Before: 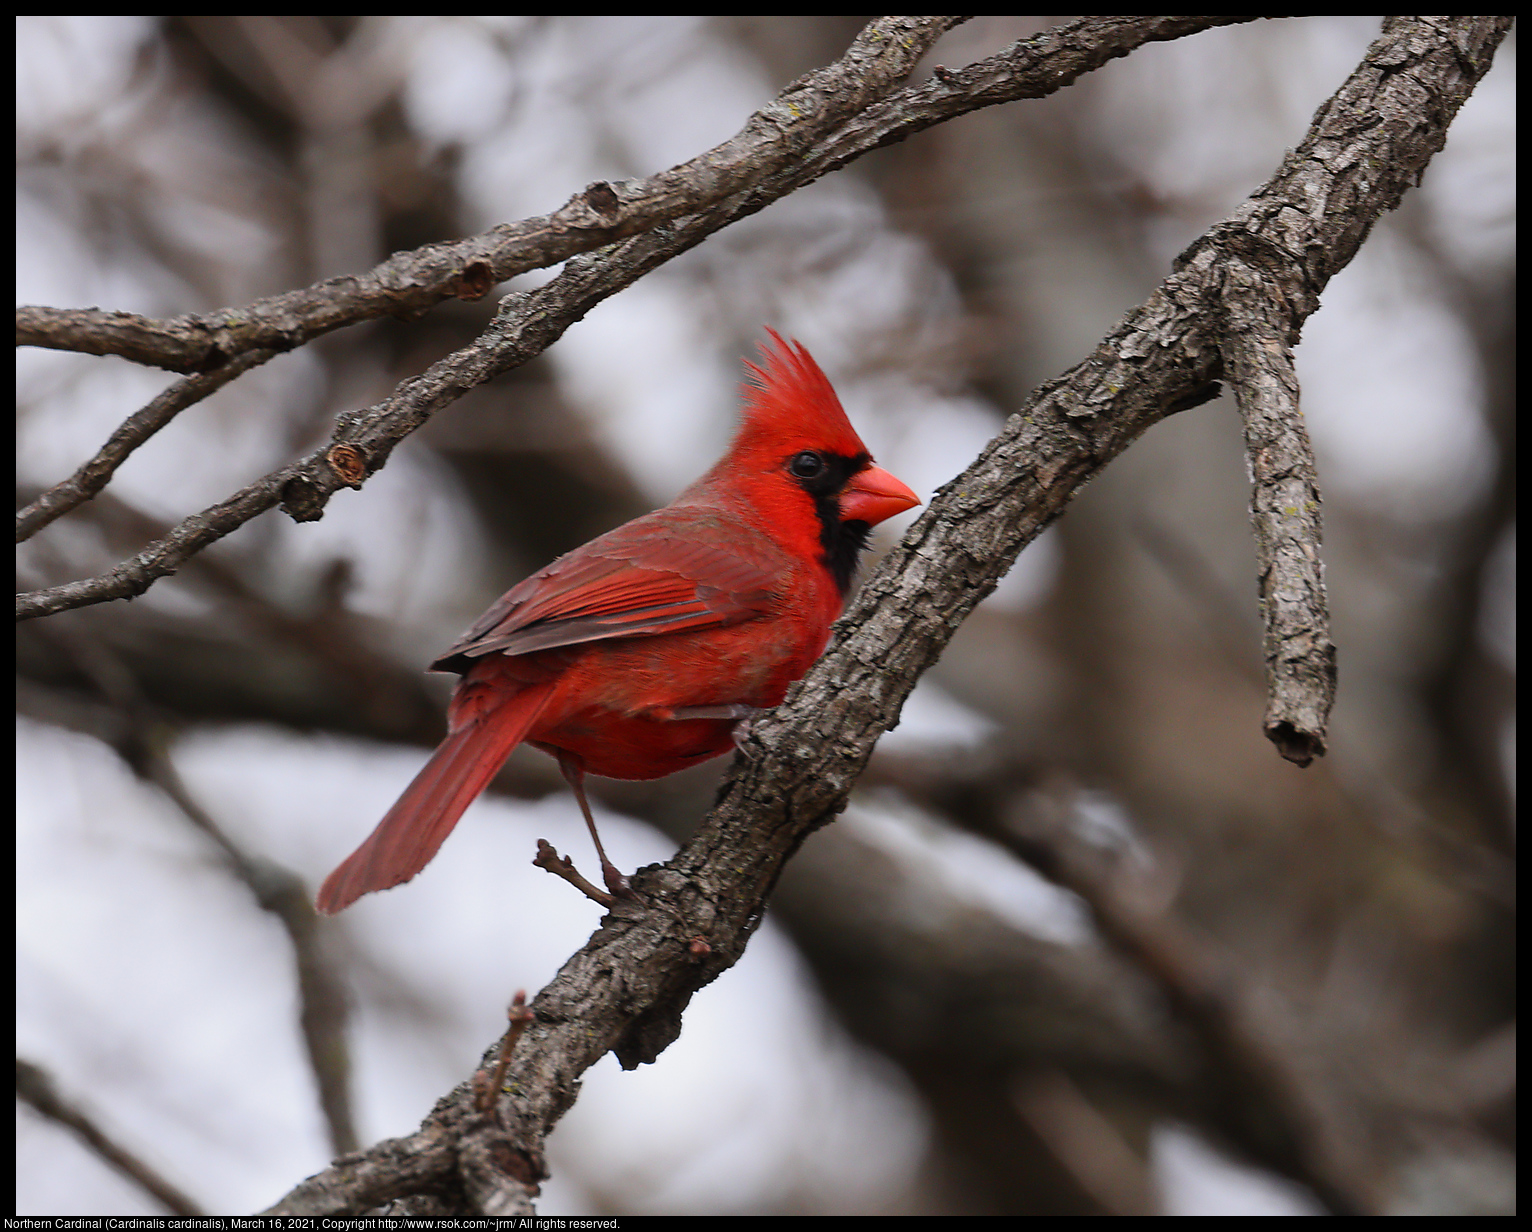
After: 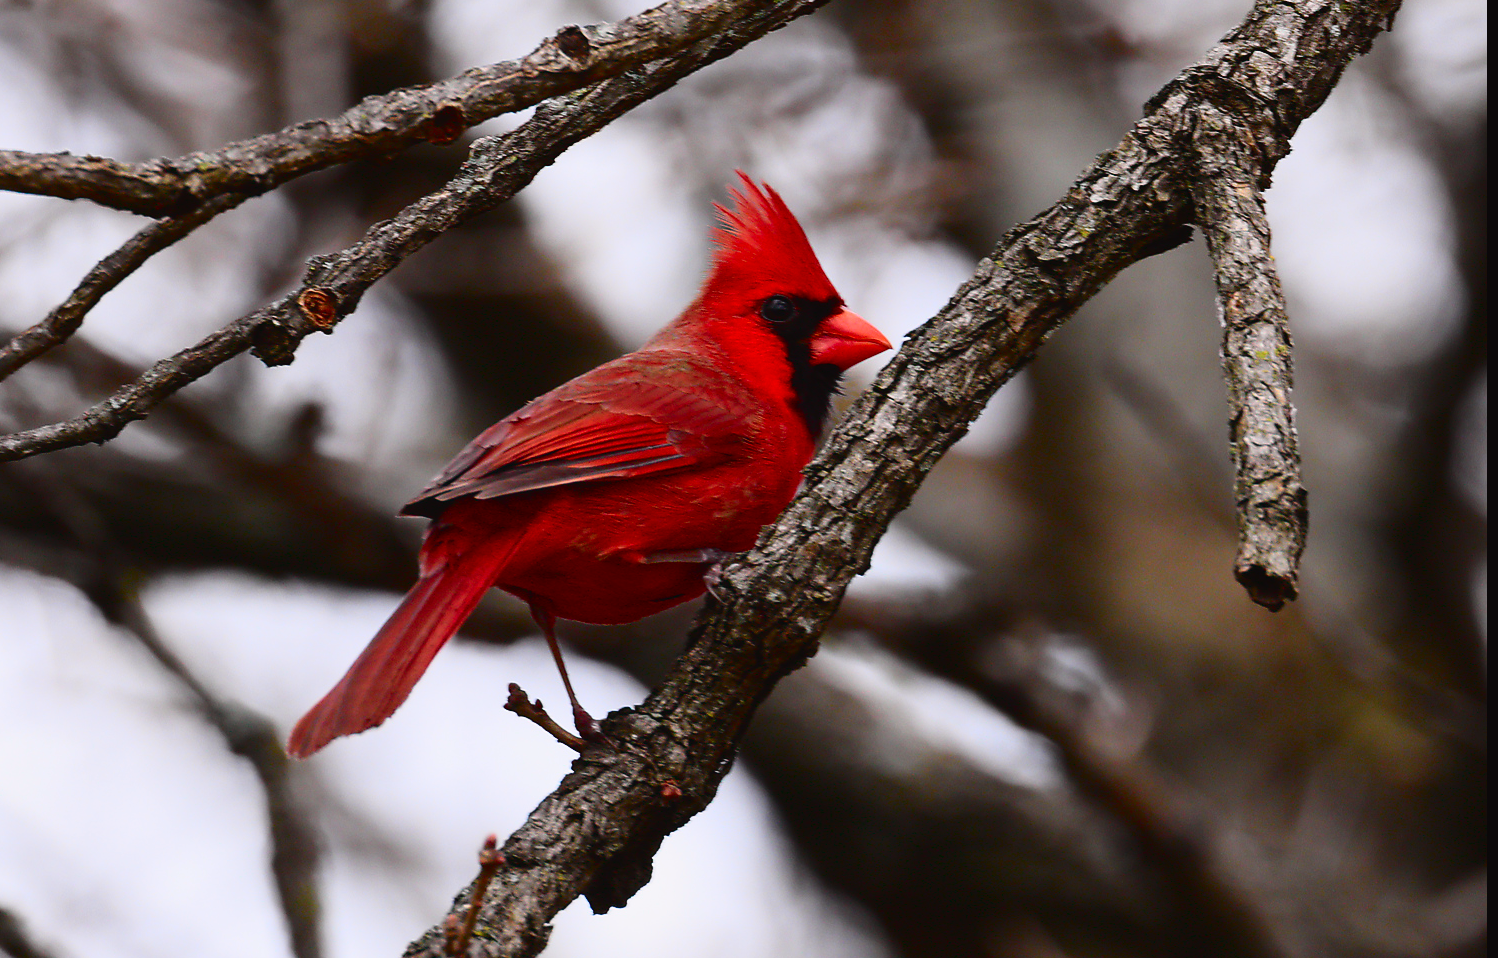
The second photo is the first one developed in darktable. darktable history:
crop and rotate: left 1.9%, top 12.798%, right 0.29%, bottom 9.422%
tone curve: curves: ch0 [(0, 0.023) (0.137, 0.069) (0.249, 0.163) (0.487, 0.491) (0.778, 0.858) (0.896, 0.94) (1, 0.988)]; ch1 [(0, 0) (0.396, 0.369) (0.483, 0.459) (0.498, 0.5) (0.515, 0.517) (0.562, 0.6) (0.611, 0.667) (0.692, 0.744) (0.798, 0.863) (1, 1)]; ch2 [(0, 0) (0.426, 0.398) (0.483, 0.481) (0.503, 0.503) (0.526, 0.527) (0.549, 0.59) (0.62, 0.666) (0.705, 0.755) (0.985, 0.966)], color space Lab, independent channels, preserve colors none
